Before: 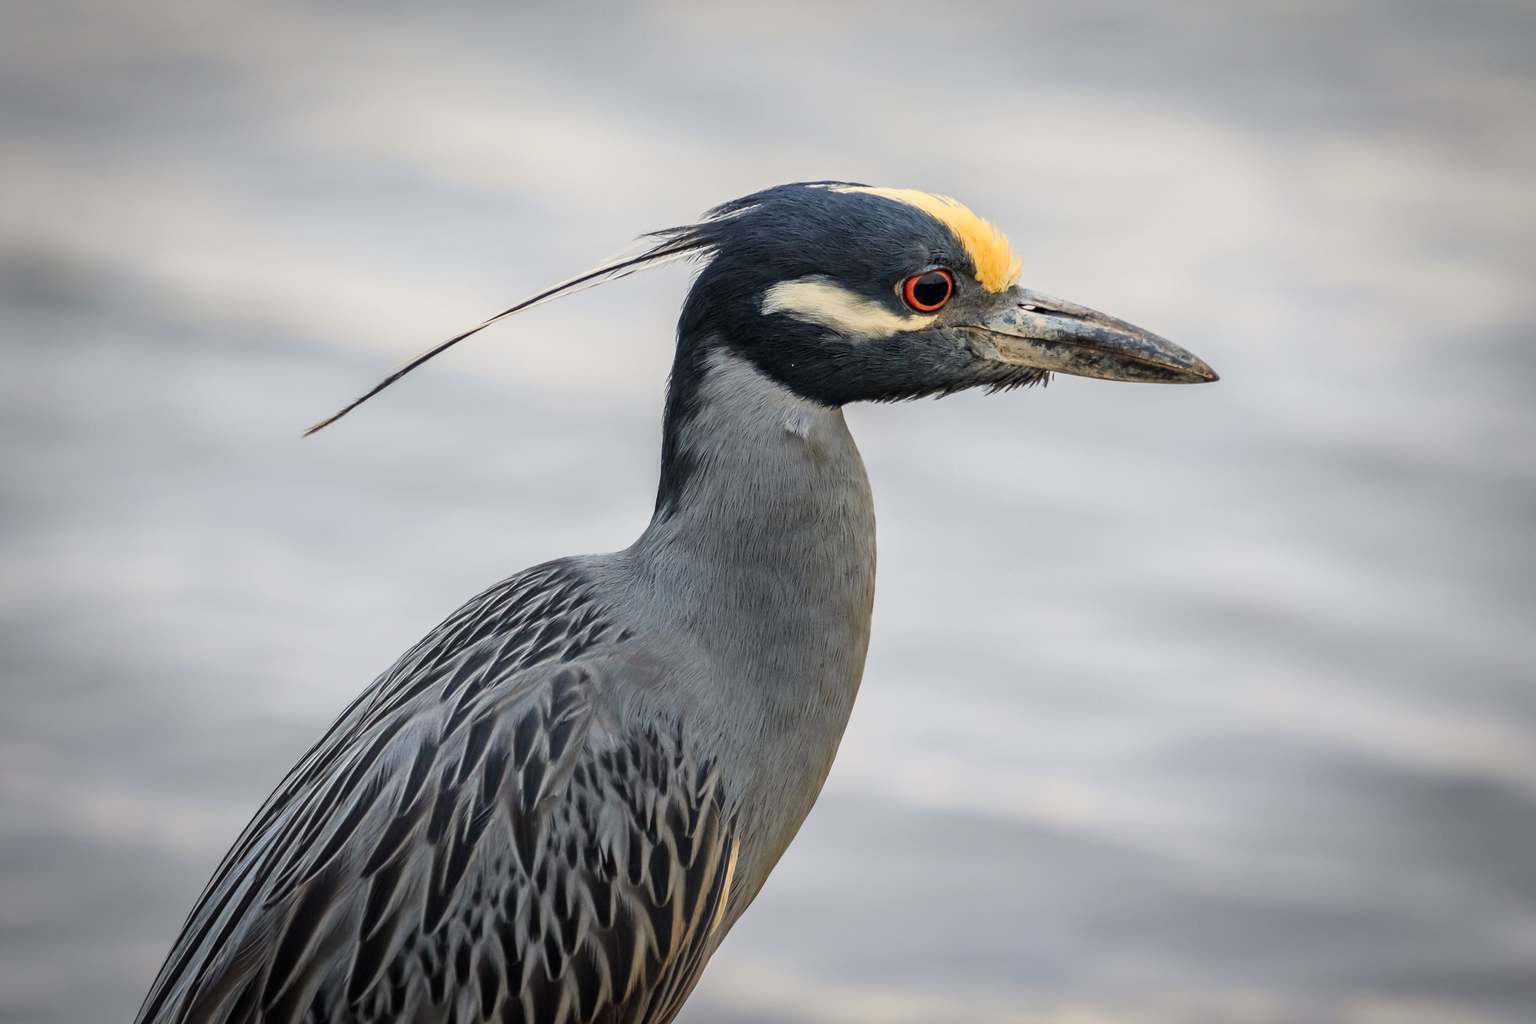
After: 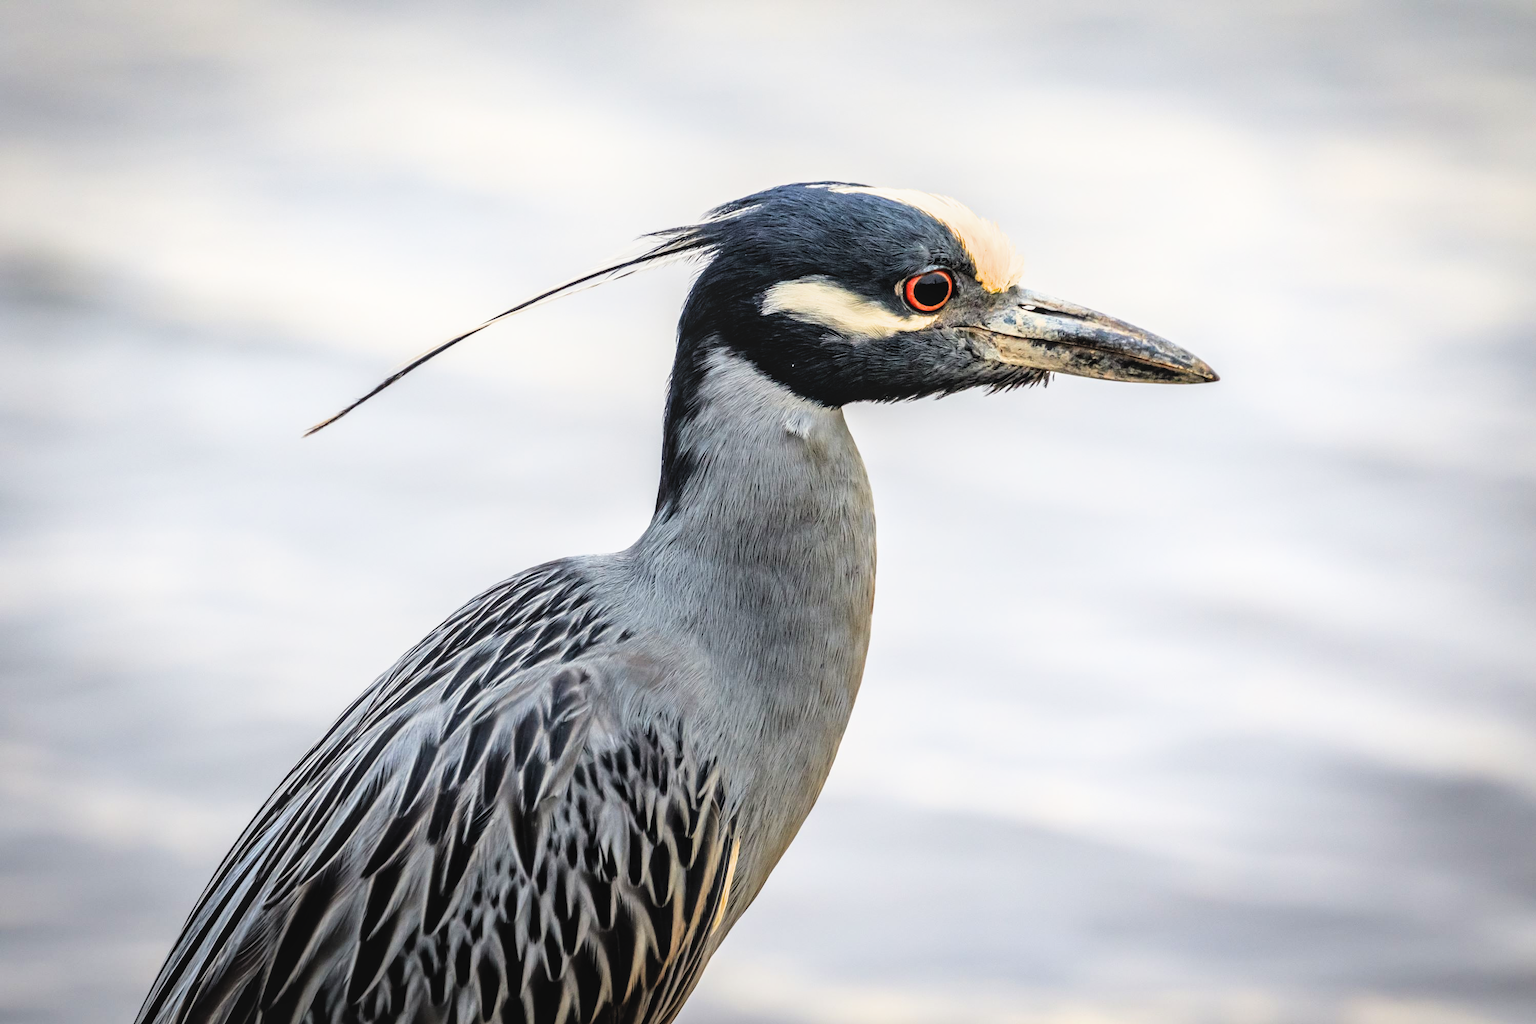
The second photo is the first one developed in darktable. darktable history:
filmic rgb: black relative exposure -5 EV, white relative exposure 3 EV, hardness 3.6, contrast 1.3, highlights saturation mix -30%
exposure: black level correction 0, exposure 0.7 EV, compensate highlight preservation false
color balance rgb: perceptual saturation grading › global saturation 10%, global vibrance 10%
local contrast: detail 115%
